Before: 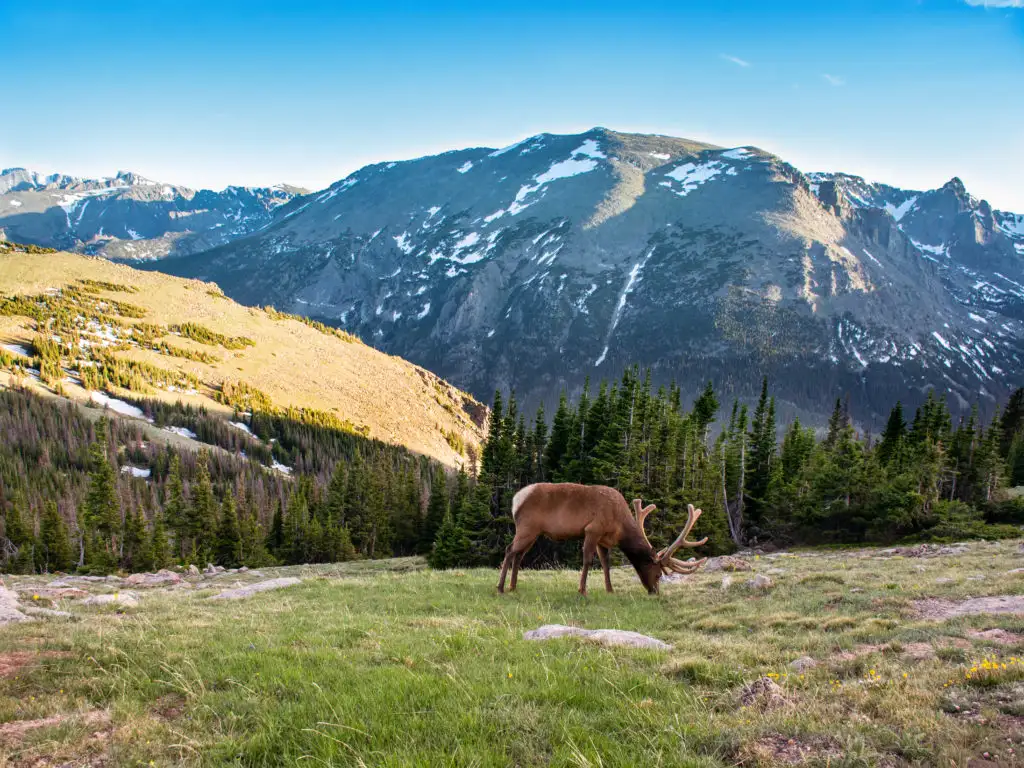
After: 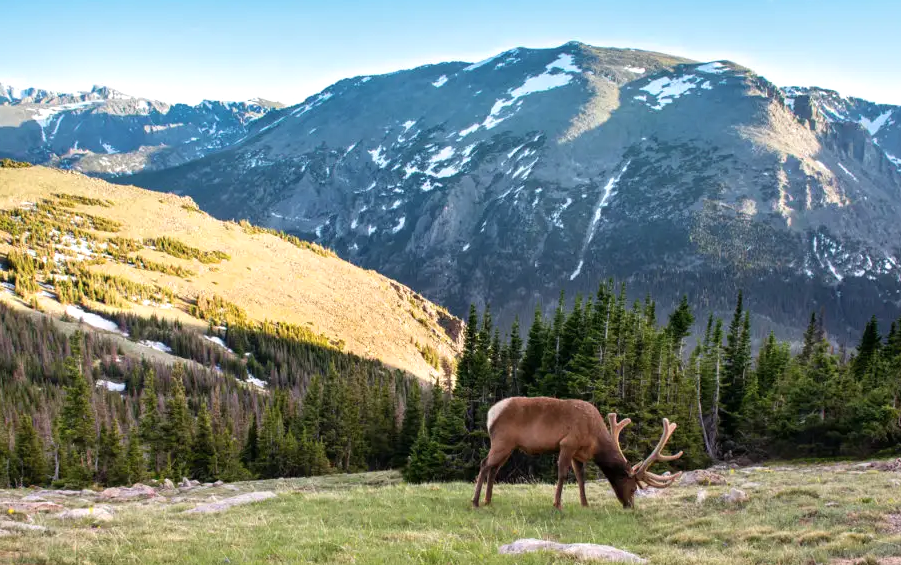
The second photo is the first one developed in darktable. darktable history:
exposure: exposure 0.201 EV, compensate exposure bias true, compensate highlight preservation false
contrast brightness saturation: saturation -0.055
crop and rotate: left 2.448%, top 11.269%, right 9.47%, bottom 15.103%
